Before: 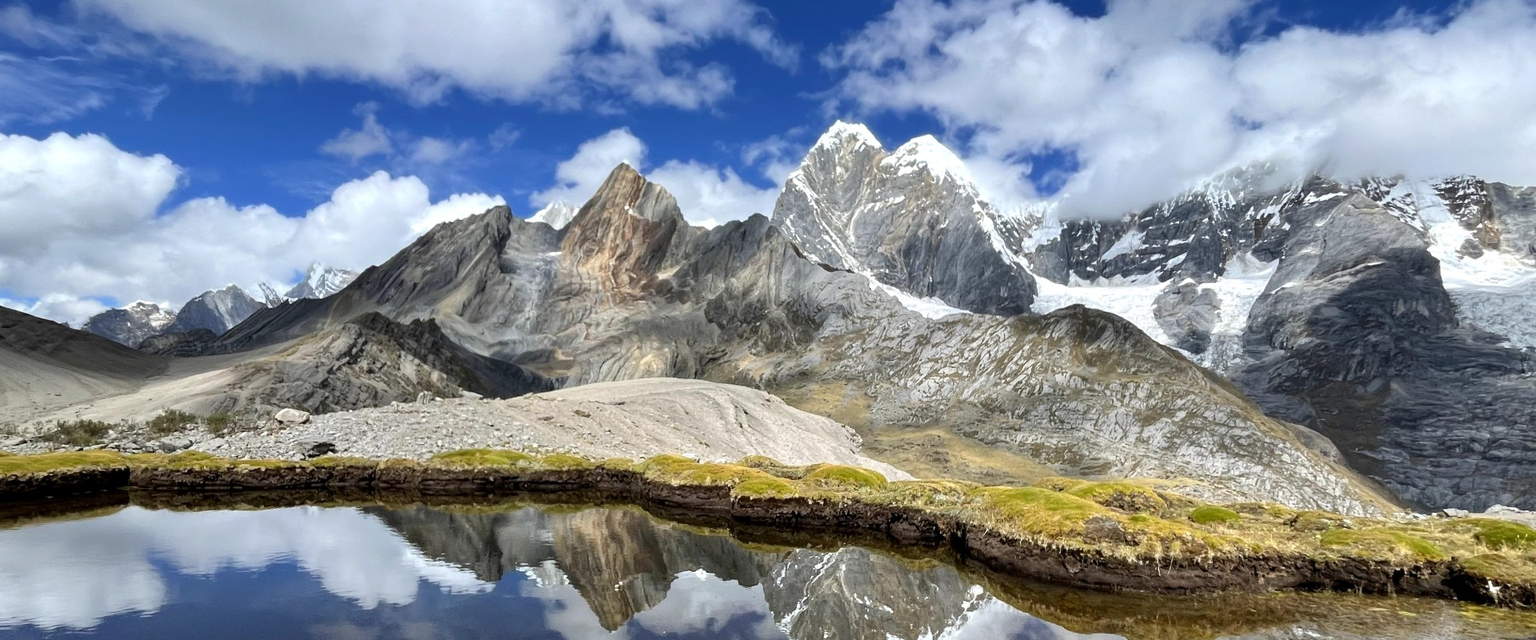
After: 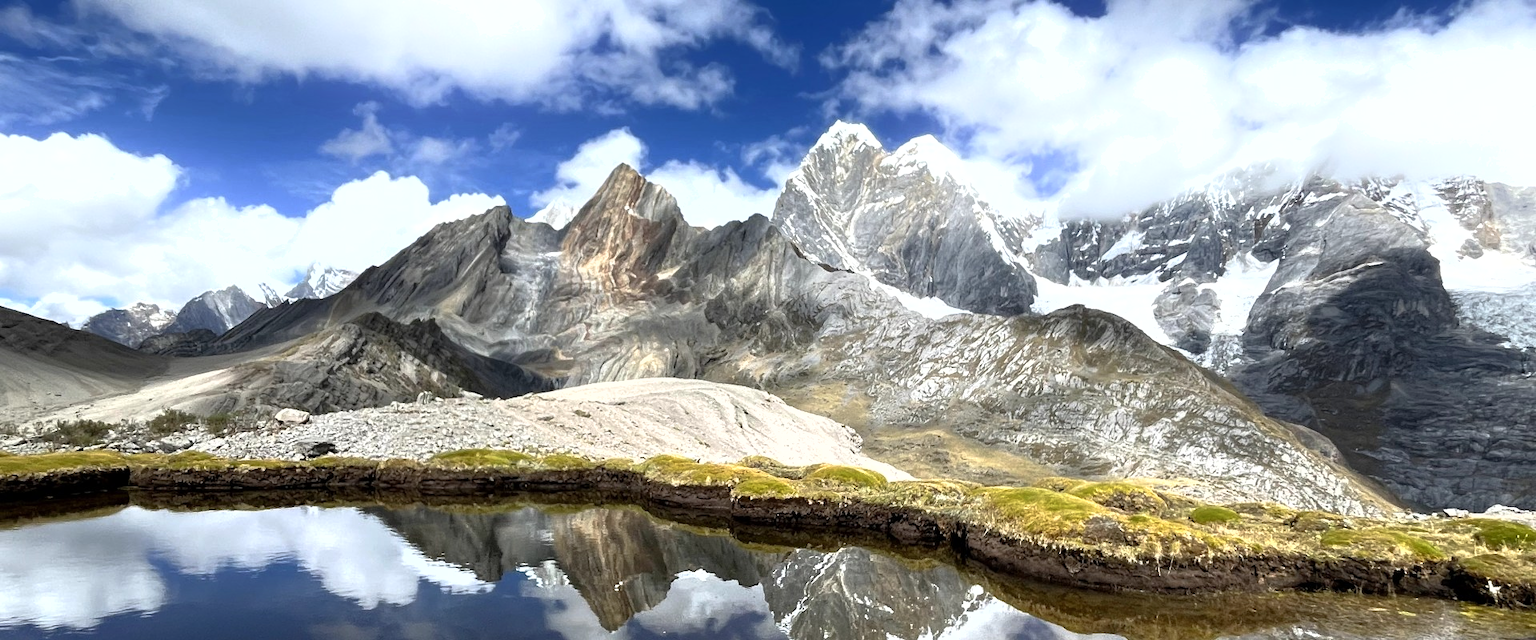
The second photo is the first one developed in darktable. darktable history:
tone equalizer: -8 EV 0.001 EV, -7 EV -0.002 EV, -6 EV 0.002 EV, -5 EV -0.057 EV, -4 EV -0.12 EV, -3 EV -0.19 EV, -2 EV 0.266 EV, -1 EV 0.711 EV, +0 EV 0.475 EV, edges refinement/feathering 500, mask exposure compensation -1.57 EV, preserve details no
shadows and highlights: shadows -89.21, highlights 90.2, soften with gaussian
